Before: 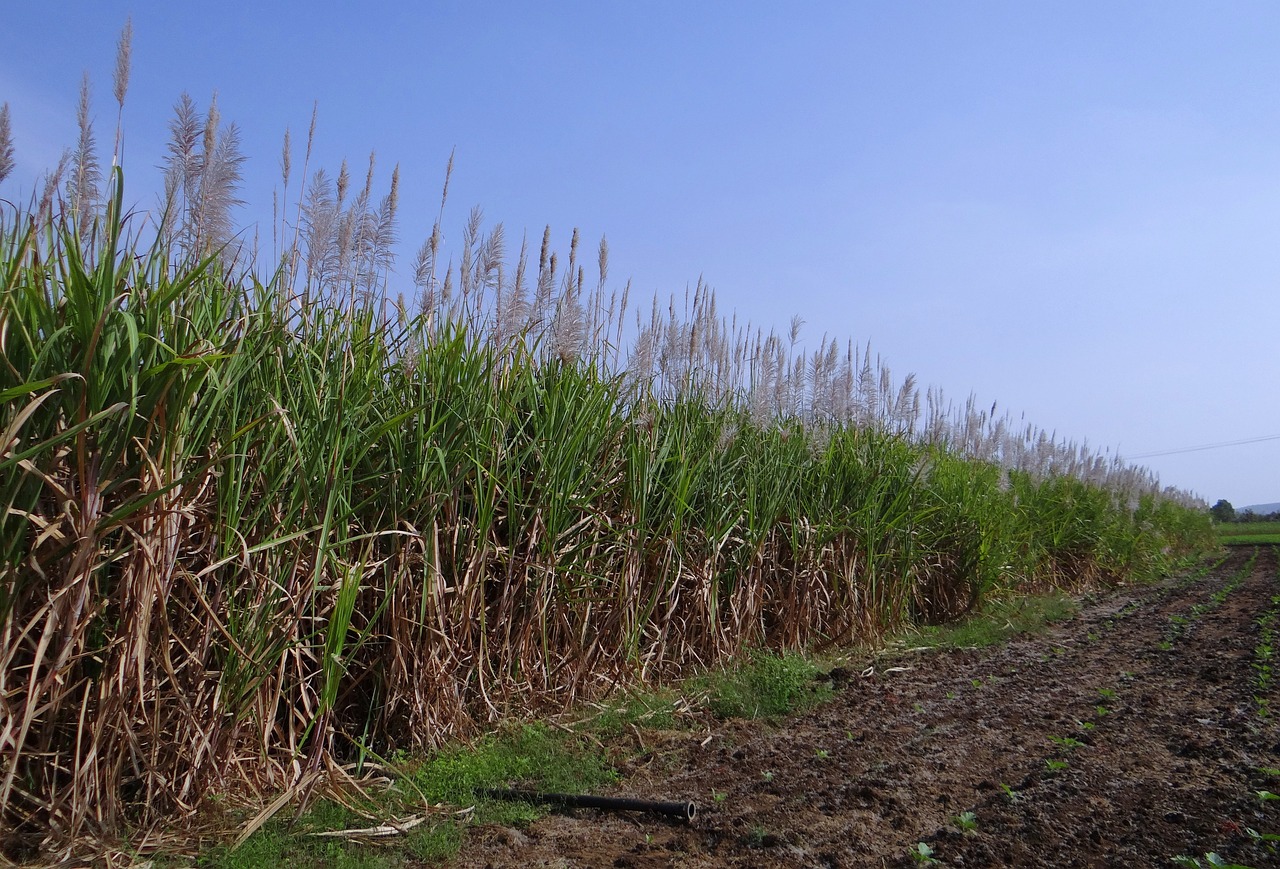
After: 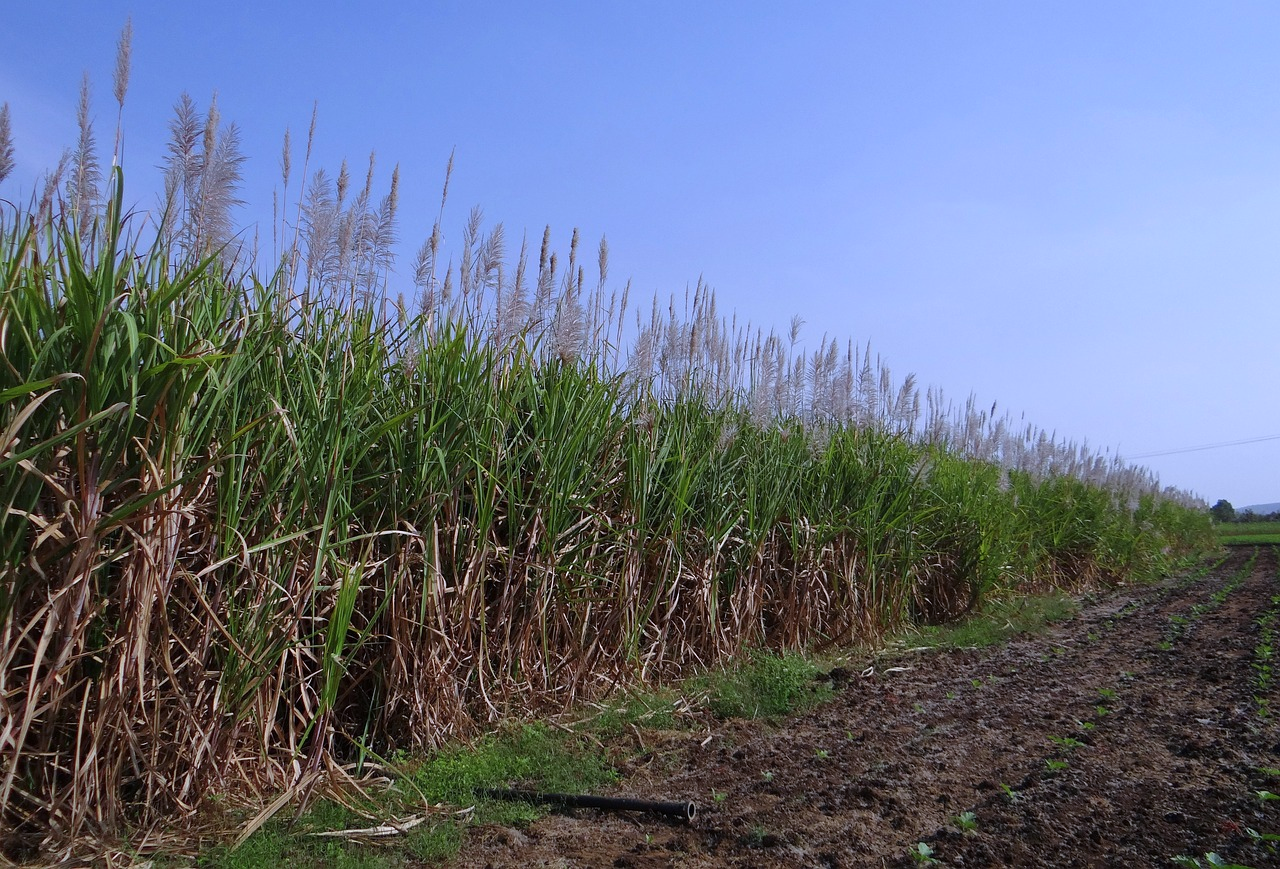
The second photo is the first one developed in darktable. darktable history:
color calibration: gray › normalize channels true, illuminant as shot in camera, x 0.358, y 0.373, temperature 4628.91 K, gamut compression 0.027
